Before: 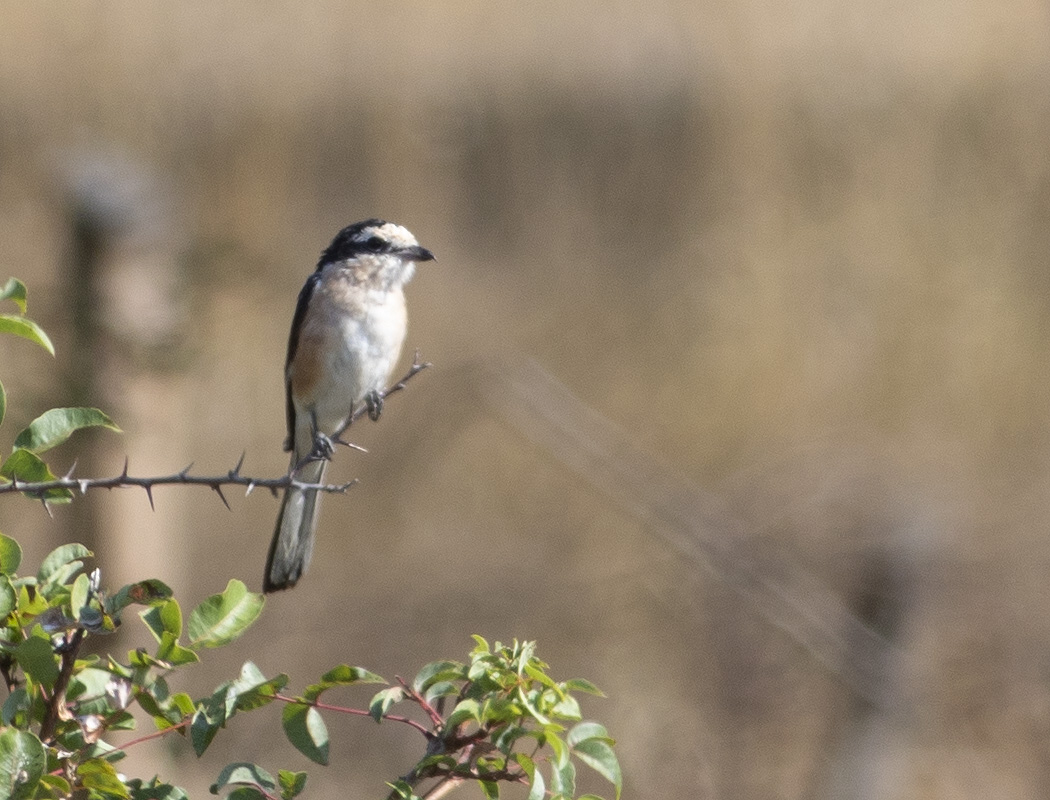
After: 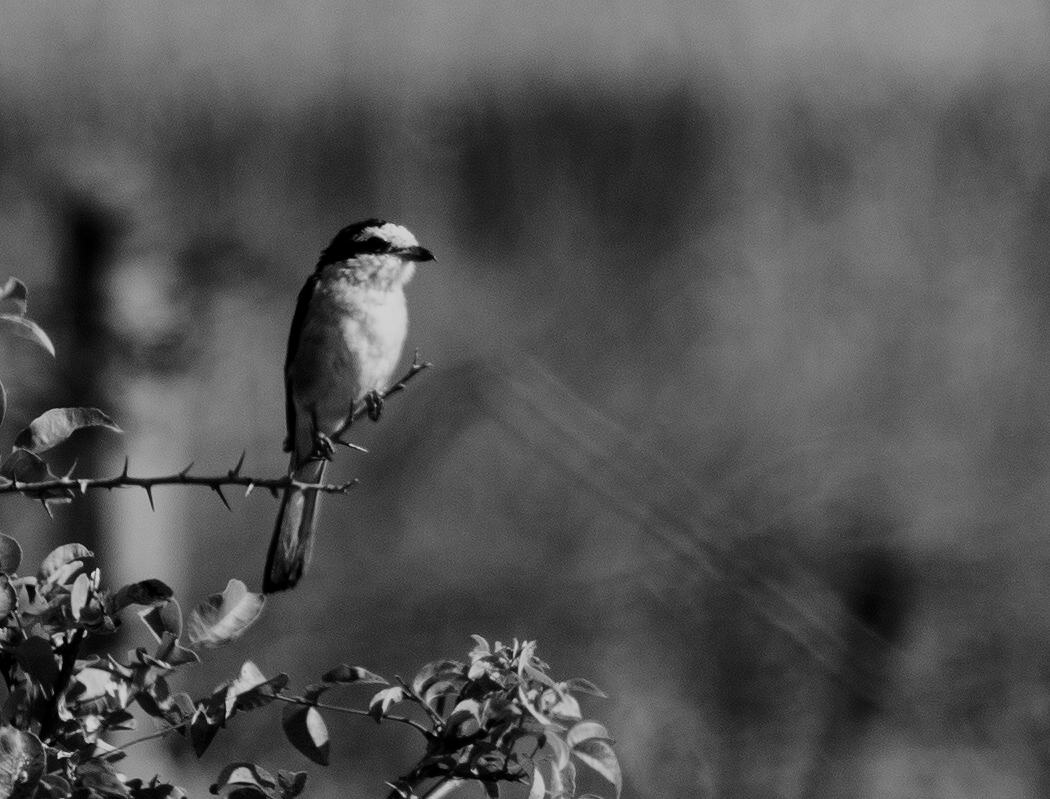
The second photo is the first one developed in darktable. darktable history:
contrast brightness saturation: brightness -0.52
sigmoid: contrast 1.7
crop: bottom 0.071%
color correction: saturation 2.15
color balance rgb: shadows lift › luminance -28.76%, shadows lift › chroma 15%, shadows lift › hue 270°, power › chroma 1%, power › hue 255°, highlights gain › luminance 7.14%, highlights gain › chroma 2%, highlights gain › hue 90°, global offset › luminance -0.29%, global offset › hue 260°, perceptual saturation grading › global saturation 20%, perceptual saturation grading › highlights -13.92%, perceptual saturation grading › shadows 50%
haze removal: strength -0.1, adaptive false
monochrome: on, module defaults
